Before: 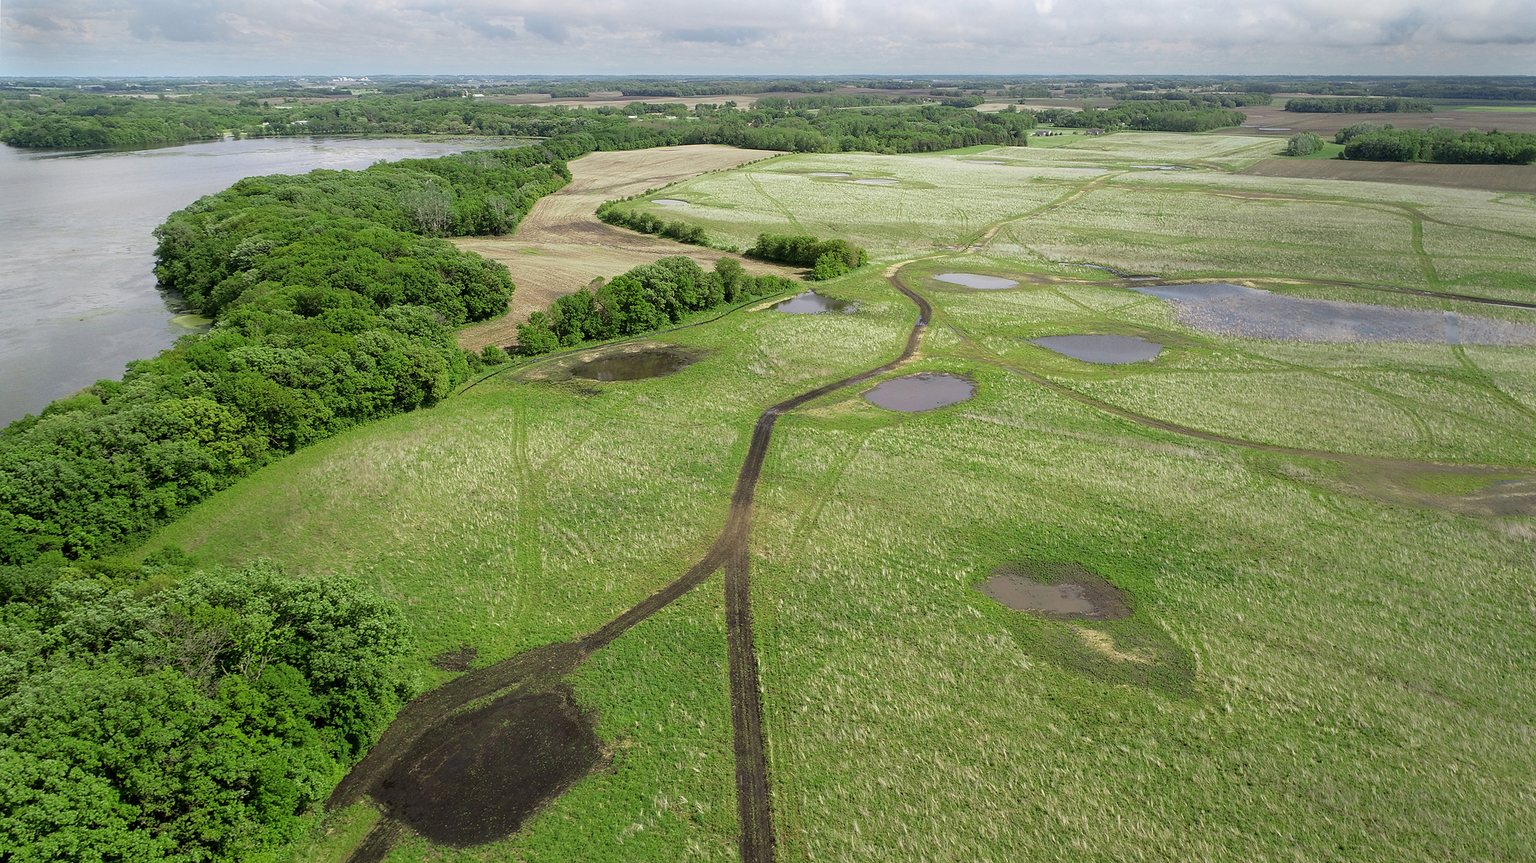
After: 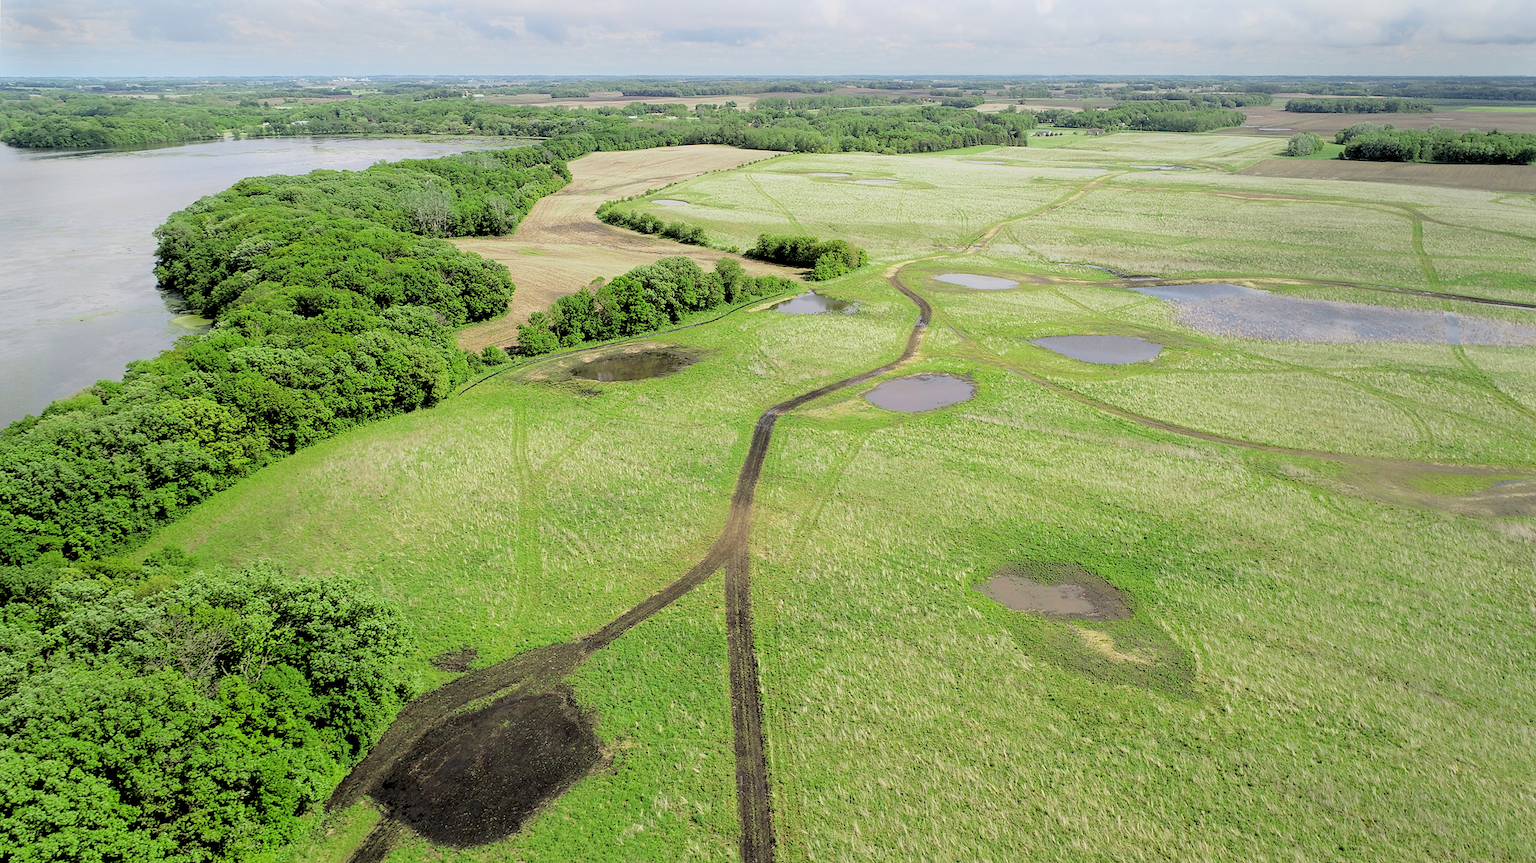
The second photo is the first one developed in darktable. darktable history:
rgb levels: preserve colors sum RGB, levels [[0.038, 0.433, 0.934], [0, 0.5, 1], [0, 0.5, 1]]
exposure: exposure -0.151 EV, compensate highlight preservation false
tone curve: curves: ch0 [(0, 0) (0.004, 0.001) (0.133, 0.112) (0.325, 0.362) (0.832, 0.893) (1, 1)], color space Lab, linked channels, preserve colors none
